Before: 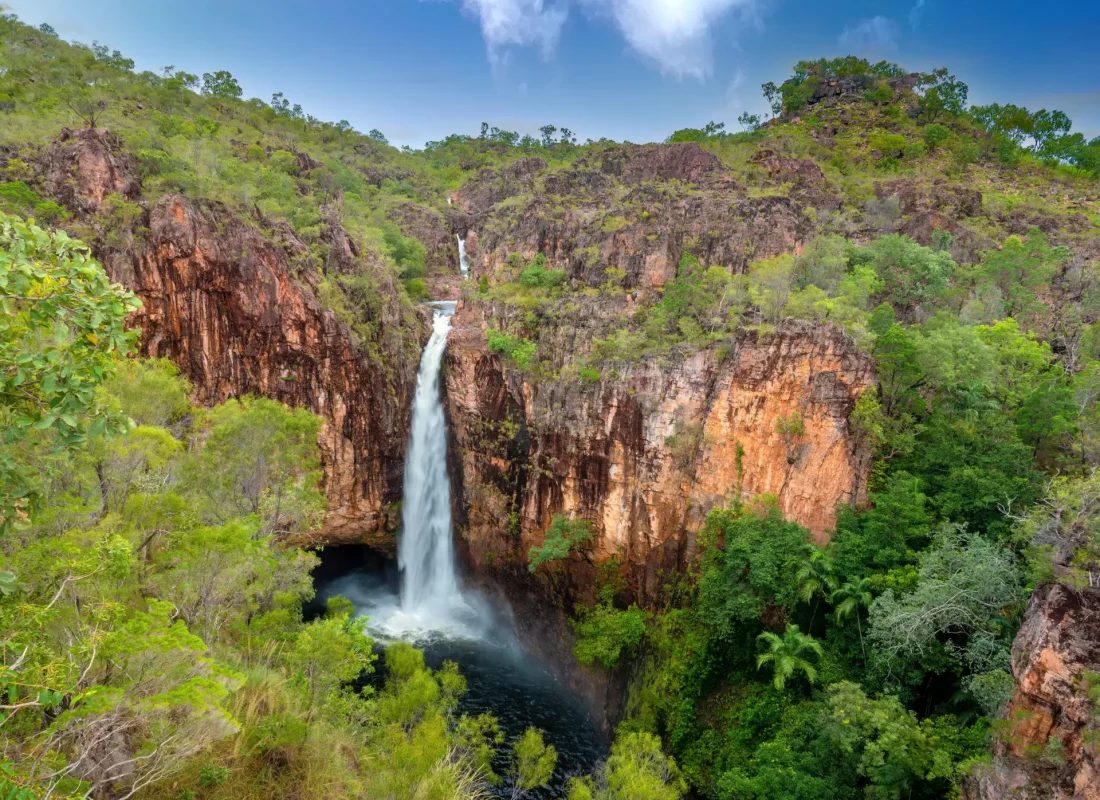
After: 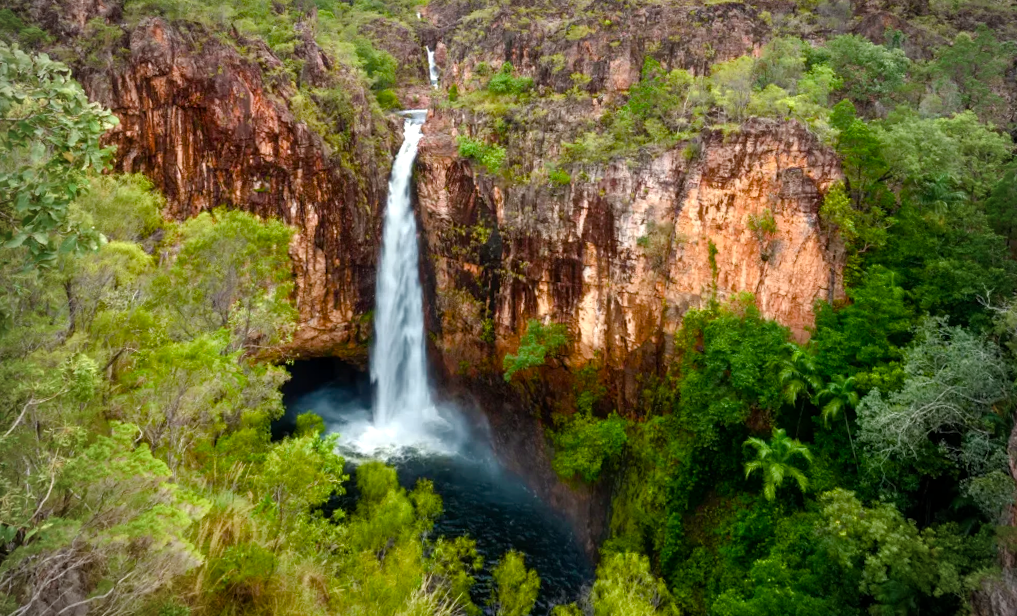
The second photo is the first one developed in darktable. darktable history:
color balance rgb: perceptual saturation grading › highlights -29.58%, perceptual saturation grading › mid-tones 29.47%, perceptual saturation grading › shadows 59.73%, perceptual brilliance grading › global brilliance -17.79%, perceptual brilliance grading › highlights 28.73%, global vibrance 15.44%
rotate and perspective: rotation -1.68°, lens shift (vertical) -0.146, crop left 0.049, crop right 0.912, crop top 0.032, crop bottom 0.96
crop and rotate: top 19.998%
vignetting: fall-off start 71.74%
